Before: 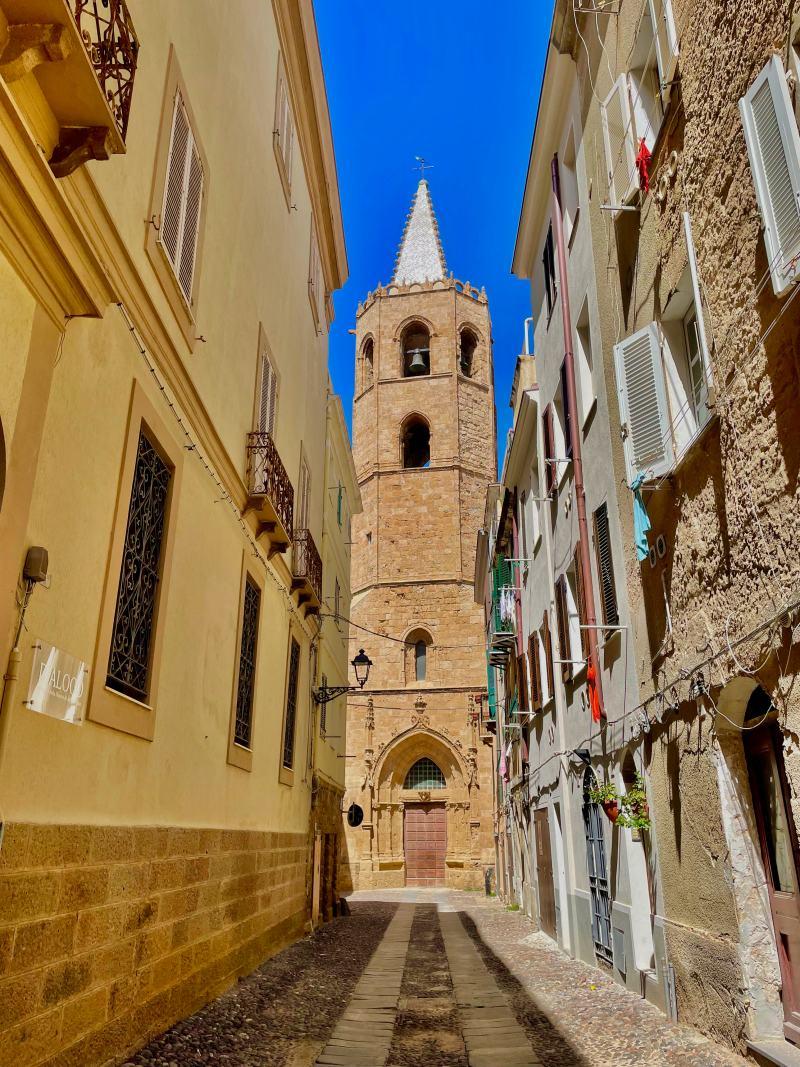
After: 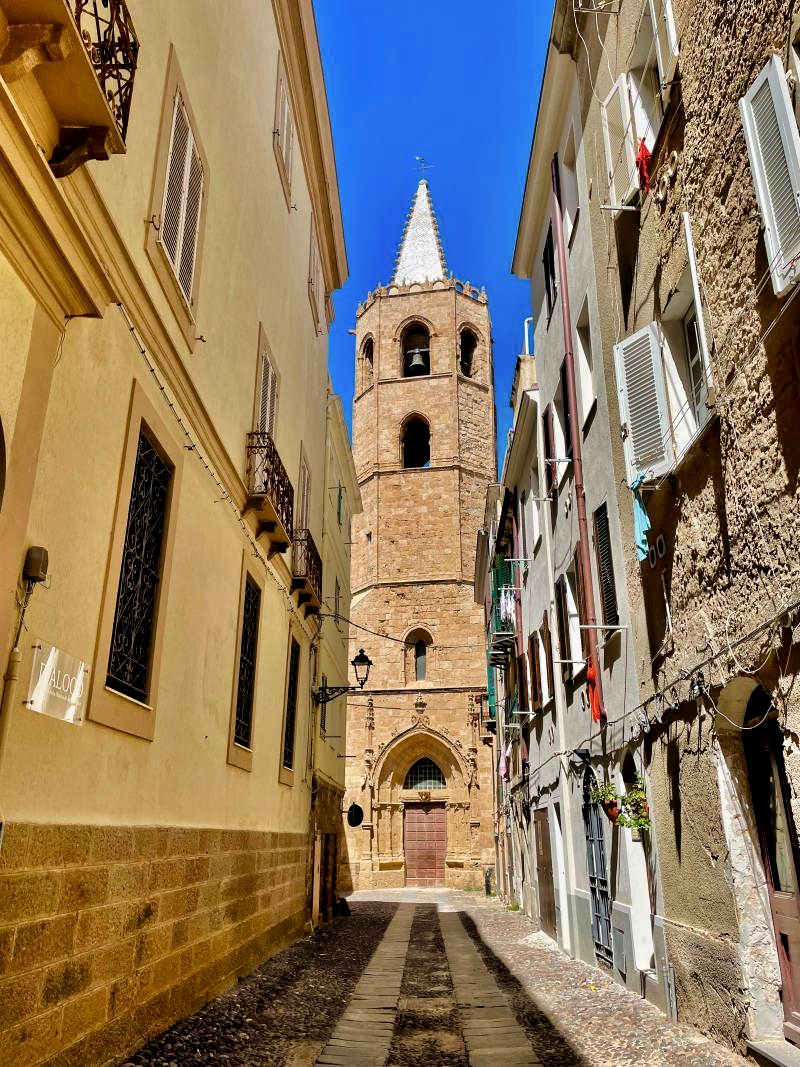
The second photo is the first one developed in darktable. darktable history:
tone equalizer: on, module defaults
filmic rgb: black relative exposure -8.23 EV, white relative exposure 2.2 EV, threshold 5.95 EV, target white luminance 99.961%, hardness 7.06, latitude 75.5%, contrast 1.317, highlights saturation mix -1.71%, shadows ↔ highlights balance 30.85%, enable highlight reconstruction true
